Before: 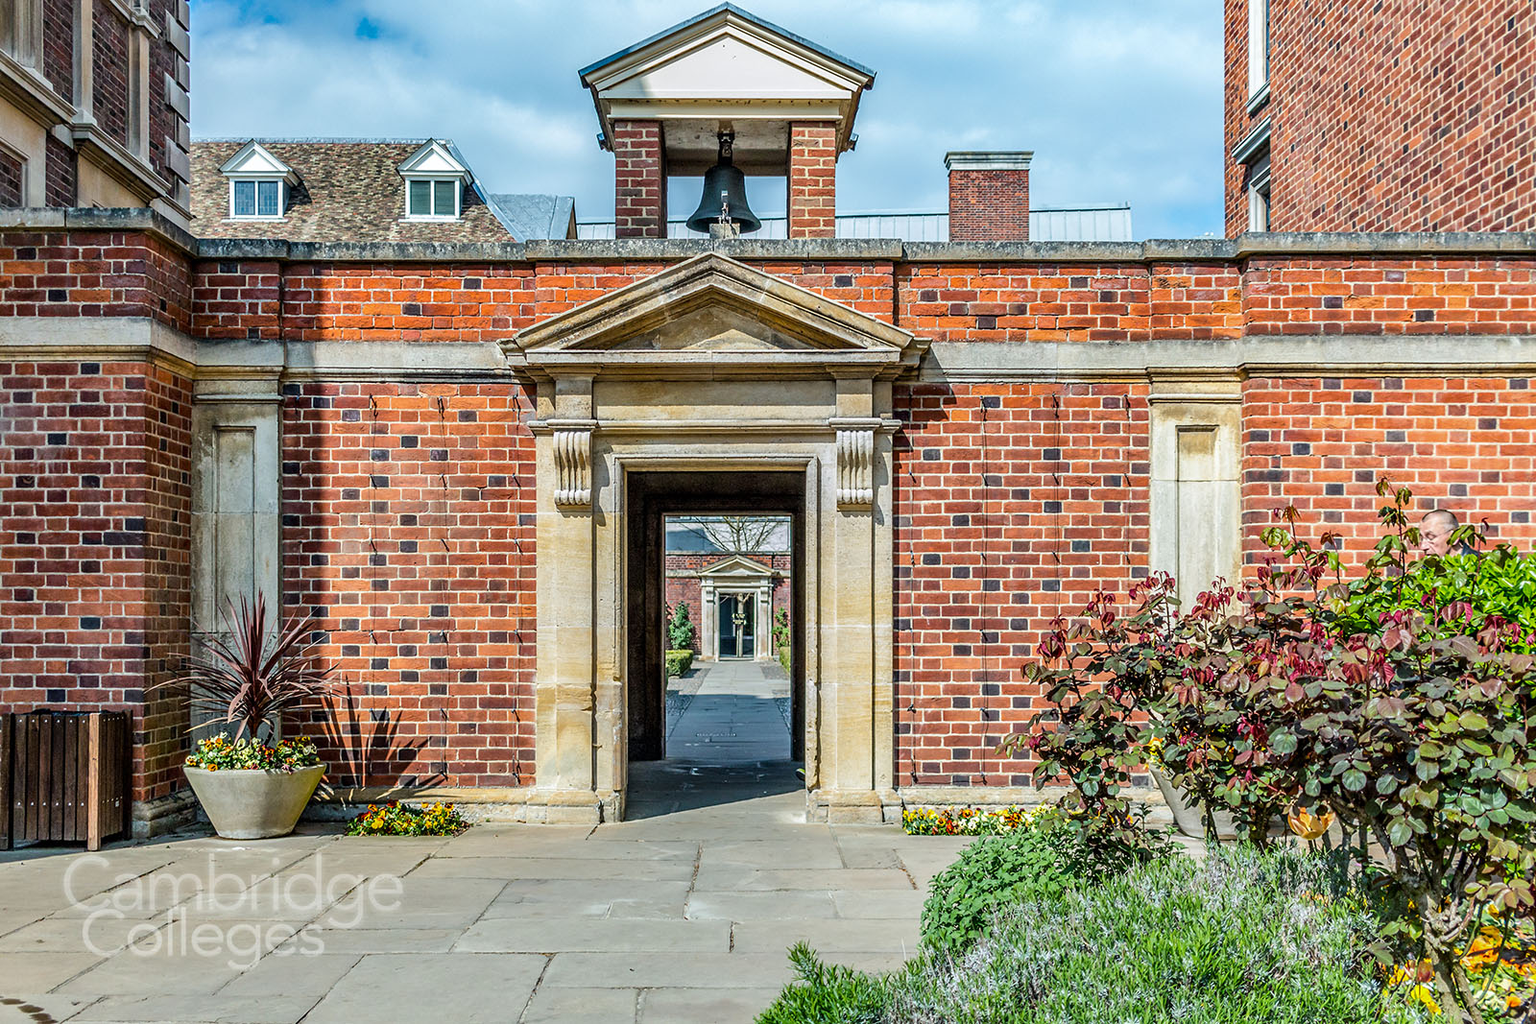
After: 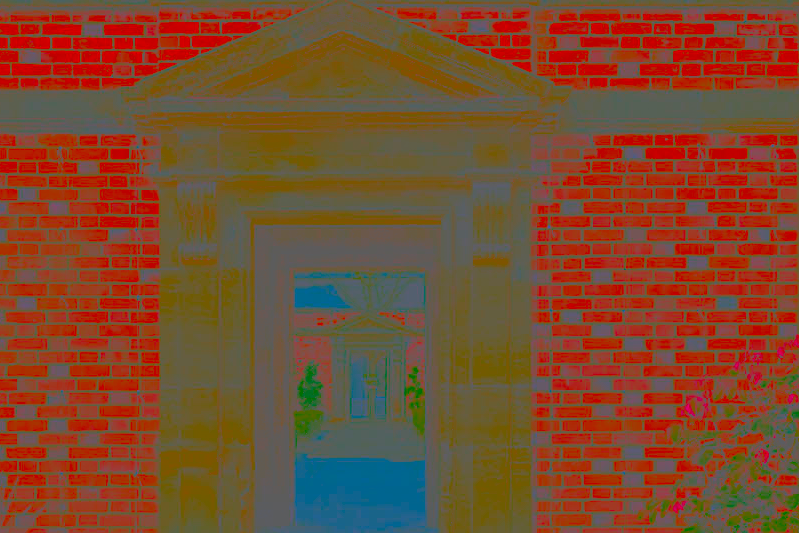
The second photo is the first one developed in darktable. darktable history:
crop: left 25%, top 25%, right 25%, bottom 25%
contrast brightness saturation: contrast -0.99, brightness -0.17, saturation 0.75
